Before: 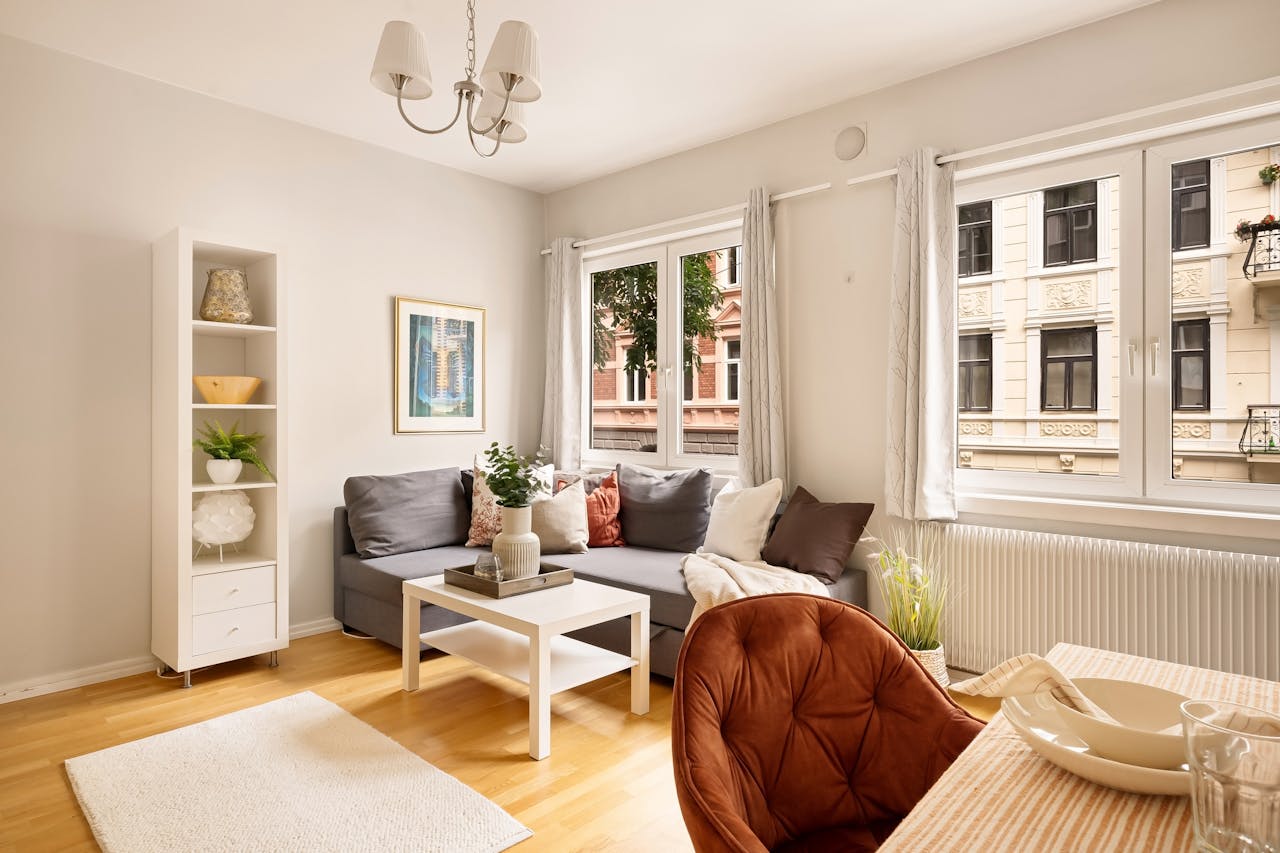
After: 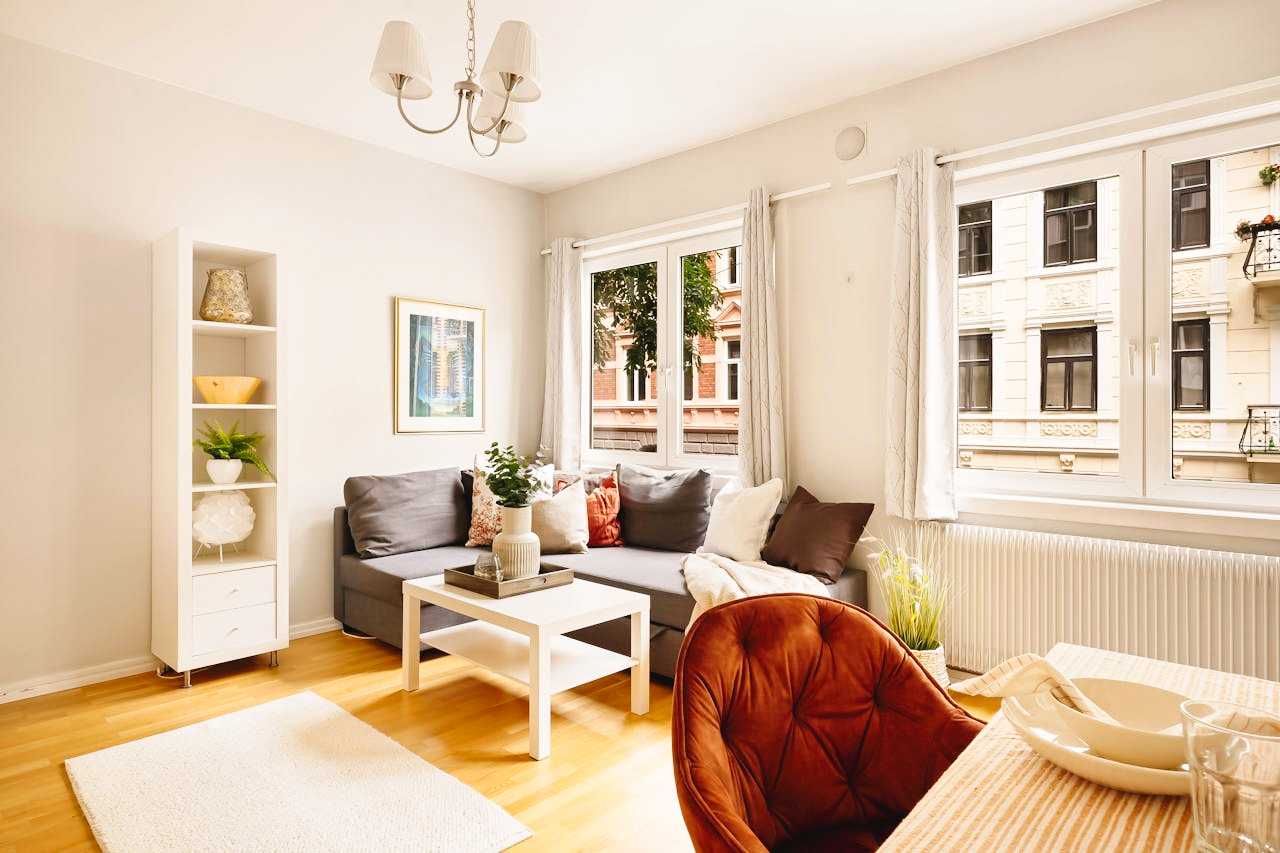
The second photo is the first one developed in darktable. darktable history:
color balance: mode lift, gamma, gain (sRGB), lift [1, 0.99, 1.01, 0.992], gamma [1, 1.037, 0.974, 0.963]
tone curve: curves: ch0 [(0, 0) (0.003, 0.04) (0.011, 0.04) (0.025, 0.043) (0.044, 0.049) (0.069, 0.066) (0.1, 0.095) (0.136, 0.121) (0.177, 0.154) (0.224, 0.211) (0.277, 0.281) (0.335, 0.358) (0.399, 0.452) (0.468, 0.54) (0.543, 0.628) (0.623, 0.721) (0.709, 0.801) (0.801, 0.883) (0.898, 0.948) (1, 1)], preserve colors none
